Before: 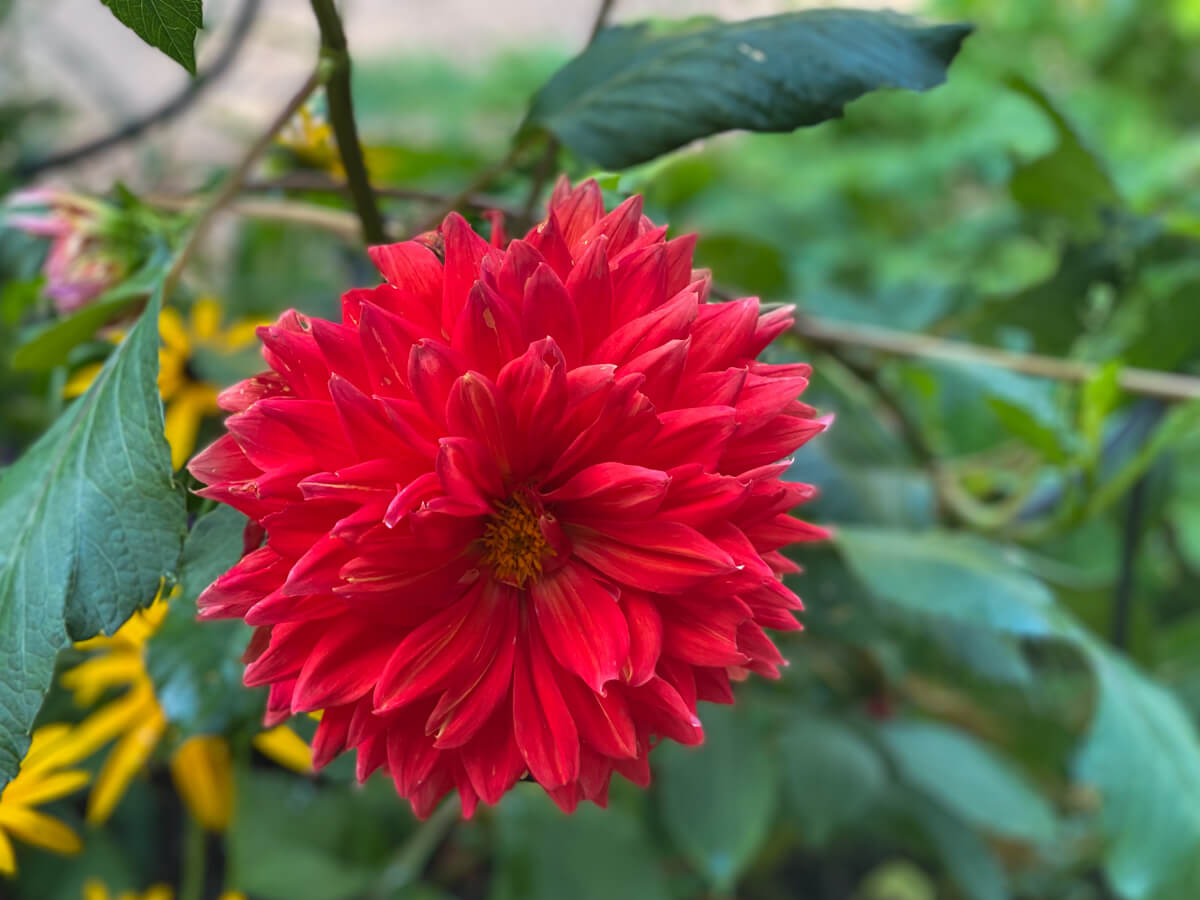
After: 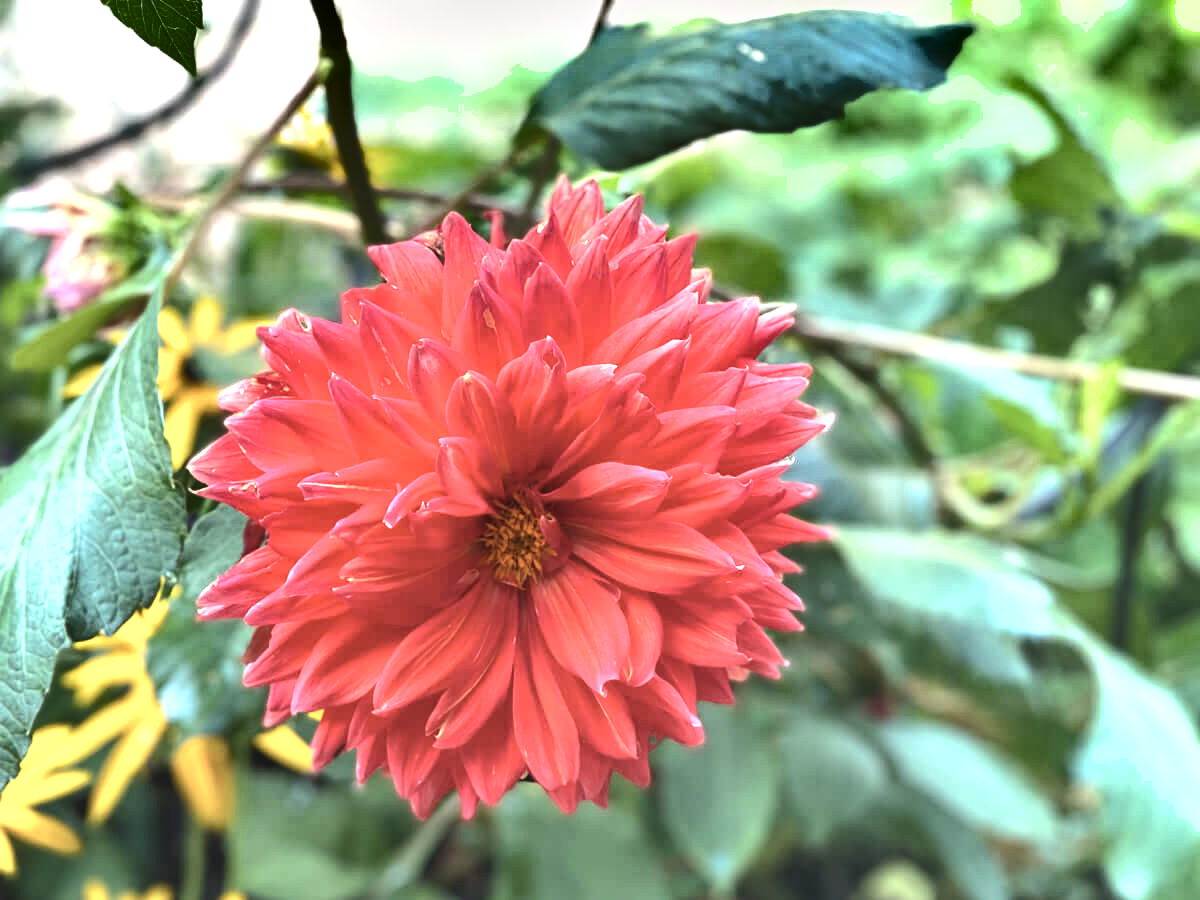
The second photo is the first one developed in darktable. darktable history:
exposure: exposure 1.232 EV, compensate highlight preservation false
contrast brightness saturation: contrast 0.1, saturation -0.305
shadows and highlights: shadows 61.1, soften with gaussian
tone equalizer: -8 EV -0.402 EV, -7 EV -0.38 EV, -6 EV -0.364 EV, -5 EV -0.207 EV, -3 EV 0.241 EV, -2 EV 0.32 EV, -1 EV 0.386 EV, +0 EV 0.442 EV, edges refinement/feathering 500, mask exposure compensation -1.57 EV, preserve details no
